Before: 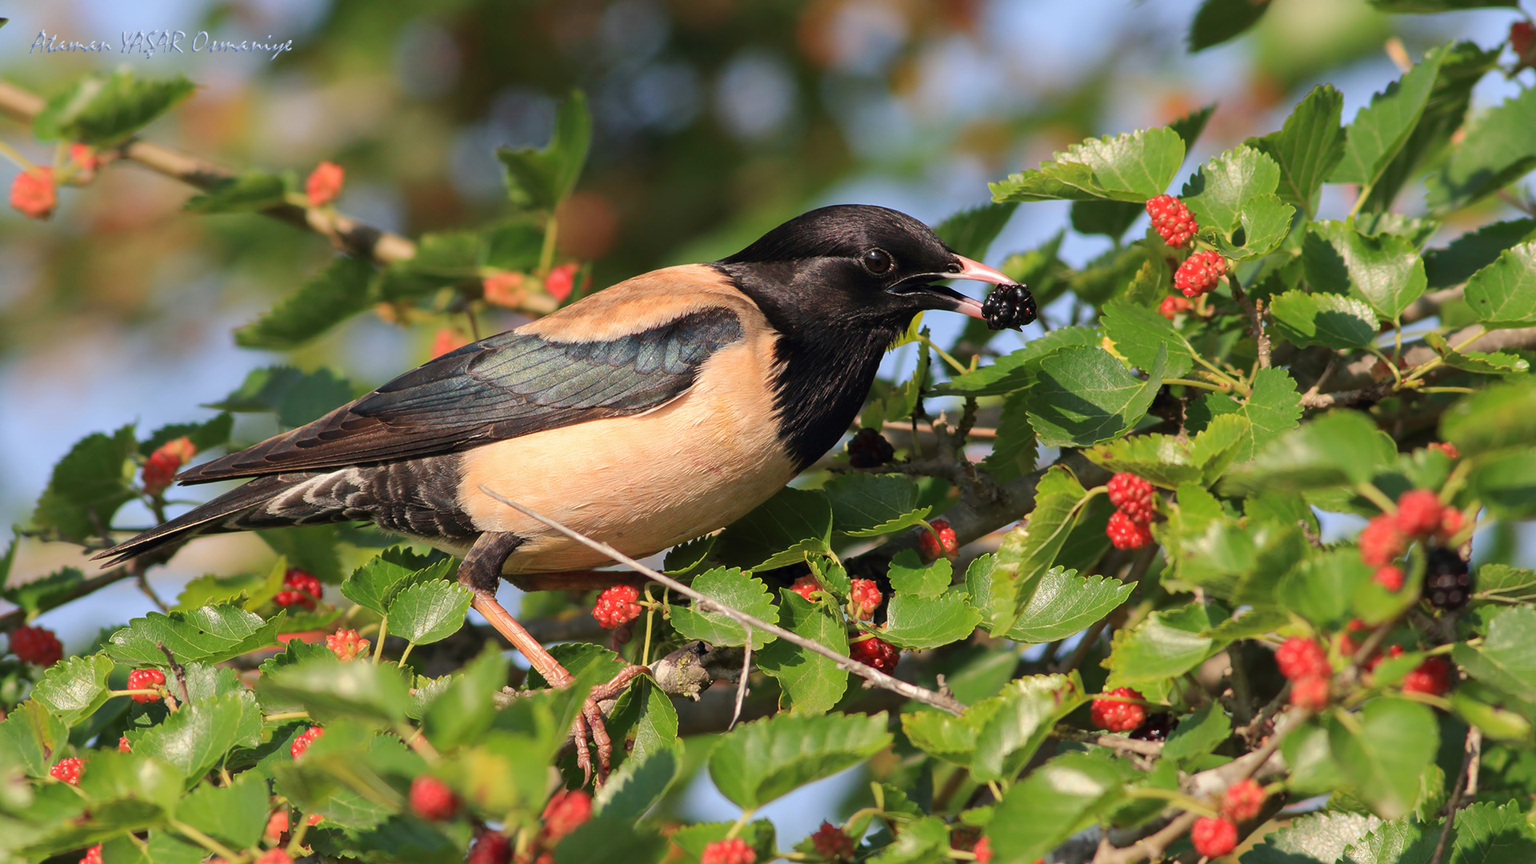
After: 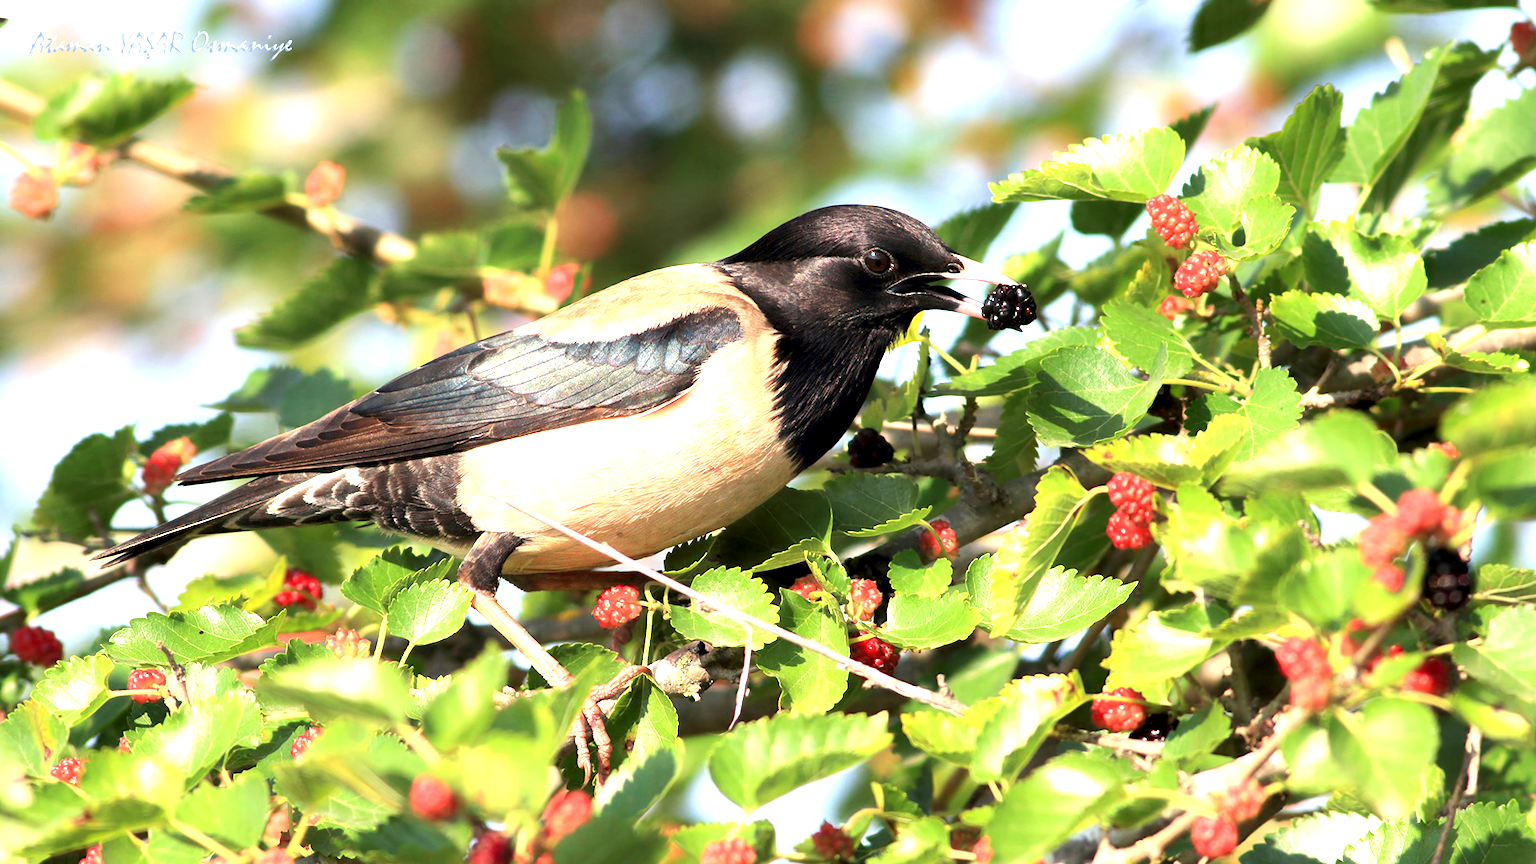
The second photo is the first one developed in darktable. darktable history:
color correction: highlights b* -0.021, saturation 0.985
exposure: black level correction 0.001, exposure 1.116 EV, compensate exposure bias true, compensate highlight preservation false
contrast equalizer: y [[0.579, 0.58, 0.505, 0.5, 0.5, 0.5], [0.5 ×6], [0.5 ×6], [0 ×6], [0 ×6]]
